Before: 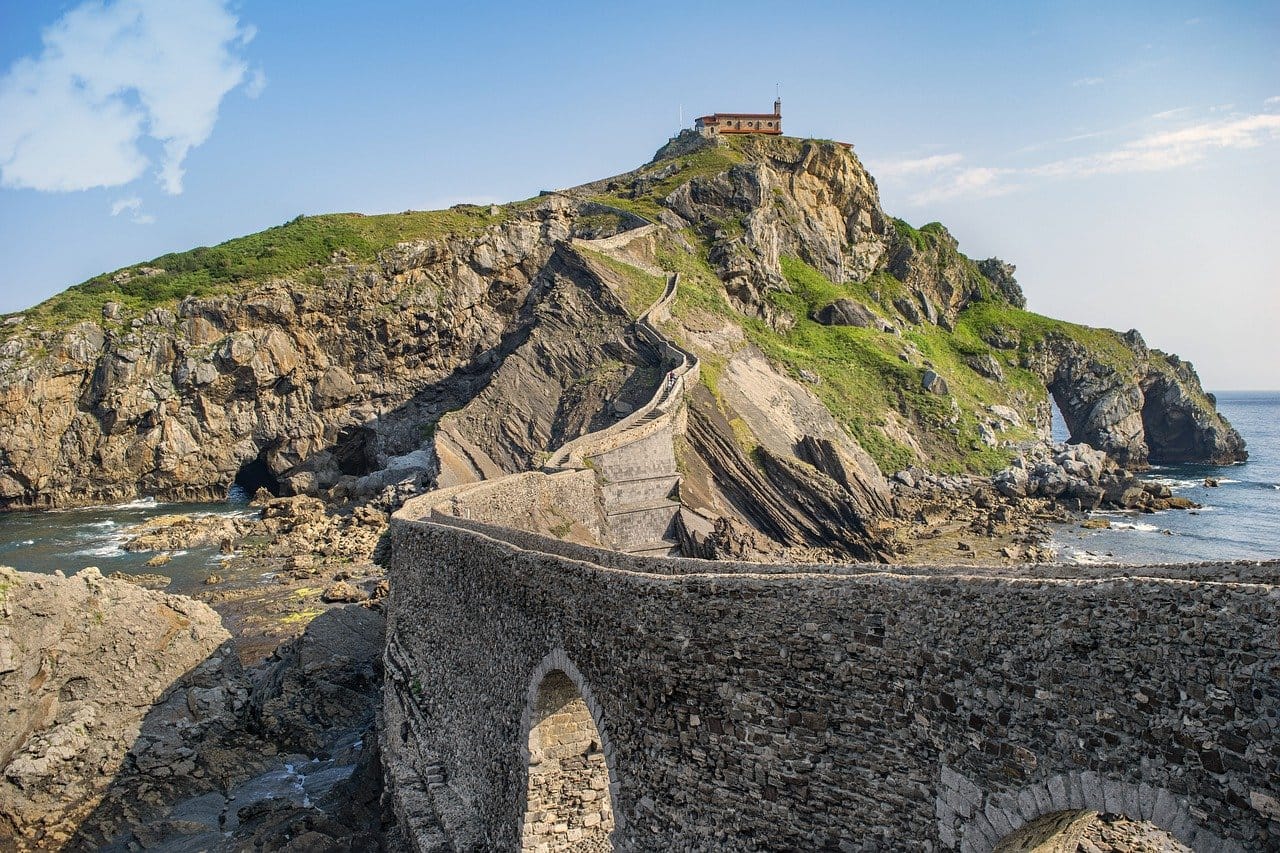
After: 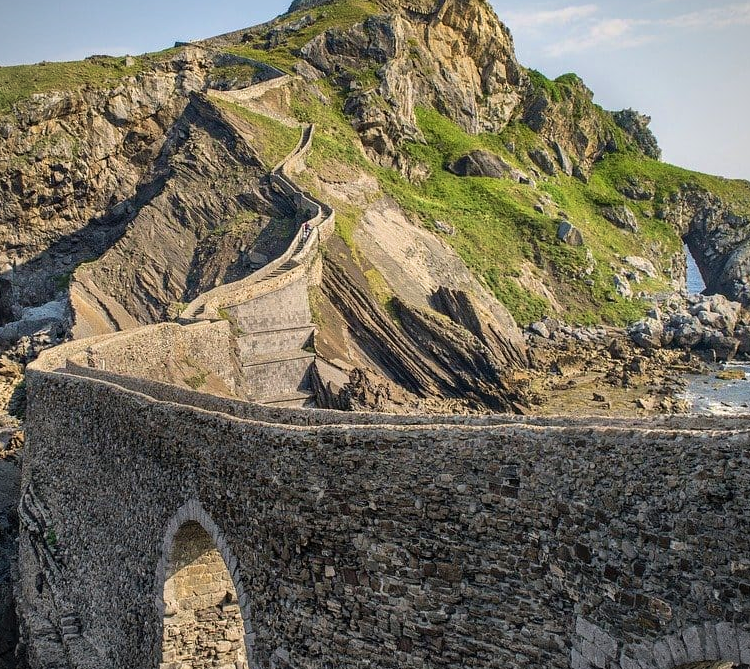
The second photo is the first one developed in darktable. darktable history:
crop and rotate: left 28.551%, top 17.52%, right 12.795%, bottom 4.036%
velvia: on, module defaults
vignetting: fall-off start 99.24%, fall-off radius 65.02%, automatic ratio true, unbound false
